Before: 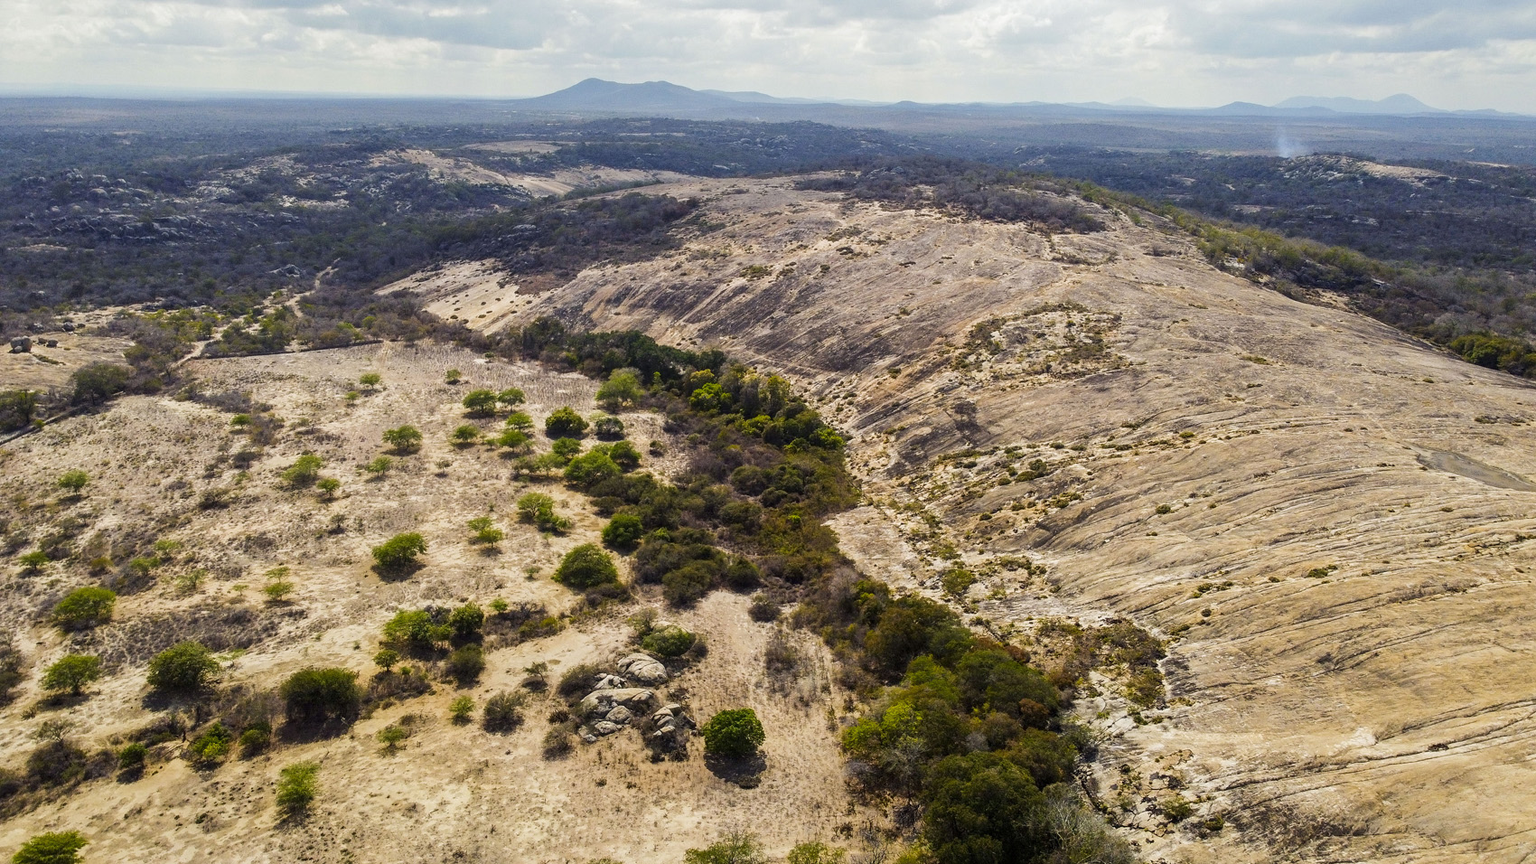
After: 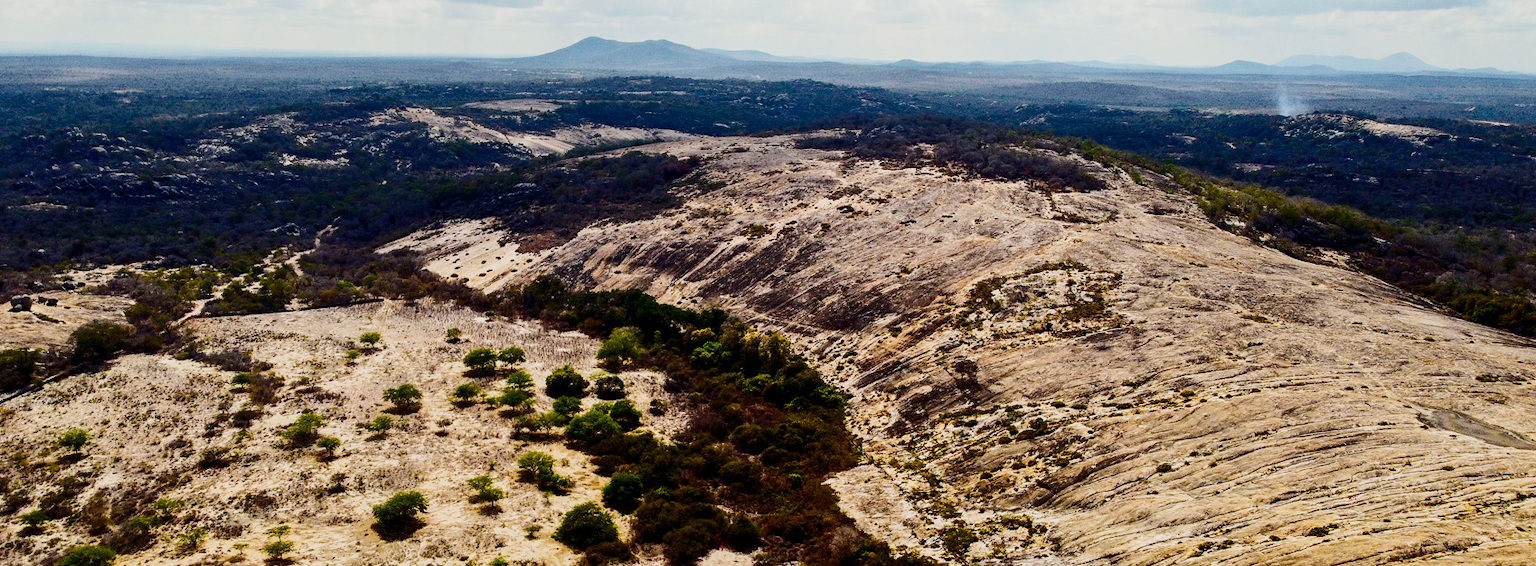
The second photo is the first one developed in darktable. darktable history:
contrast brightness saturation: contrast 0.4, brightness 0.1, saturation 0.21
crop and rotate: top 4.848%, bottom 29.503%
filmic rgb: middle gray luminance 29%, black relative exposure -10.3 EV, white relative exposure 5.5 EV, threshold 6 EV, target black luminance 0%, hardness 3.95, latitude 2.04%, contrast 1.132, highlights saturation mix 5%, shadows ↔ highlights balance 15.11%, preserve chrominance no, color science v3 (2019), use custom middle-gray values true, iterations of high-quality reconstruction 0, enable highlight reconstruction true
white balance: emerald 1
exposure: compensate highlight preservation false
